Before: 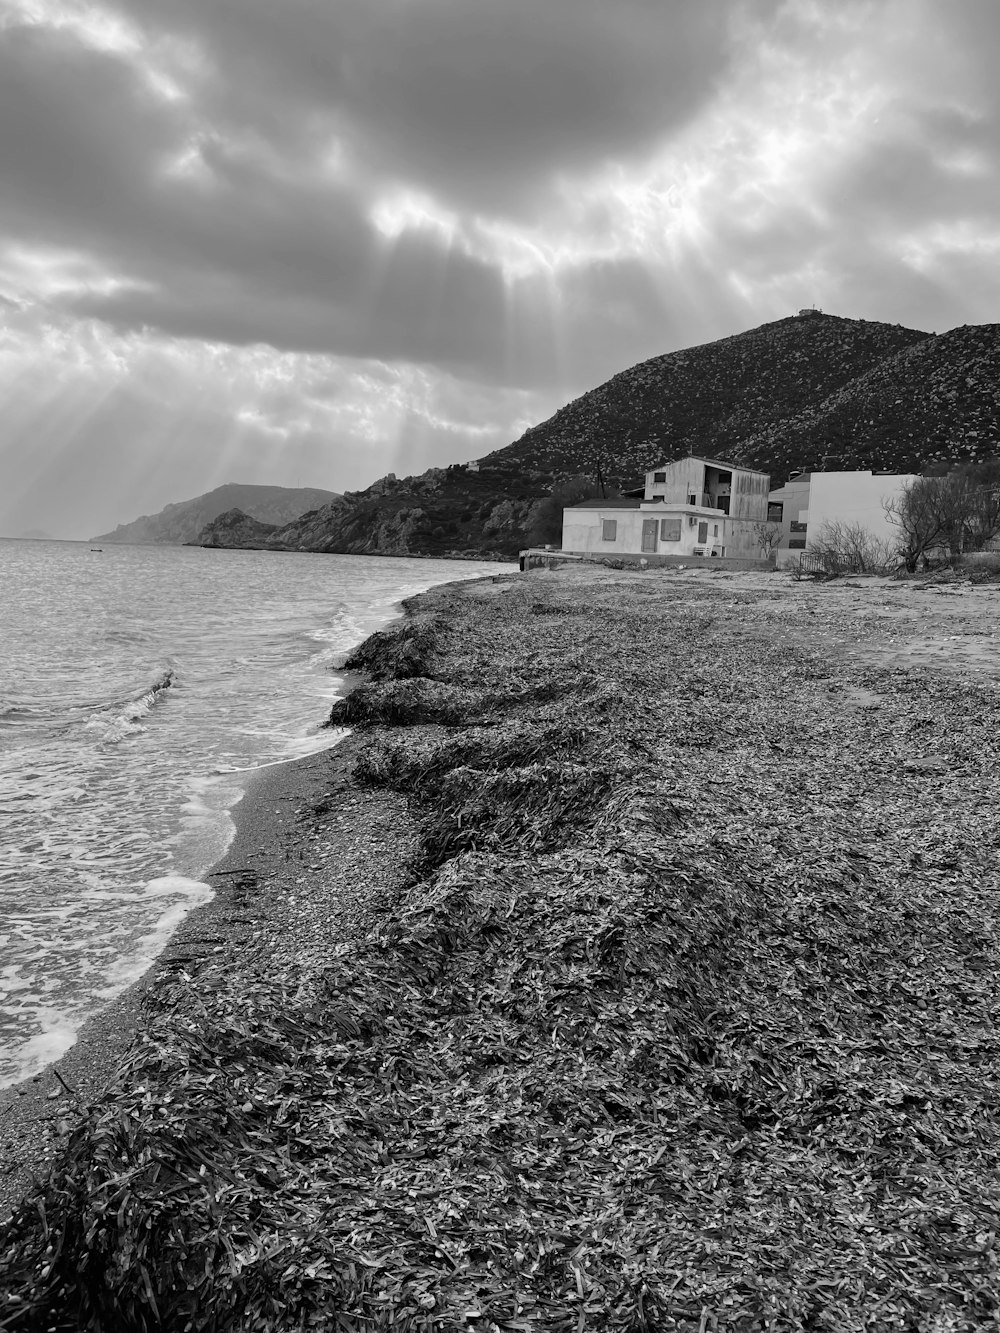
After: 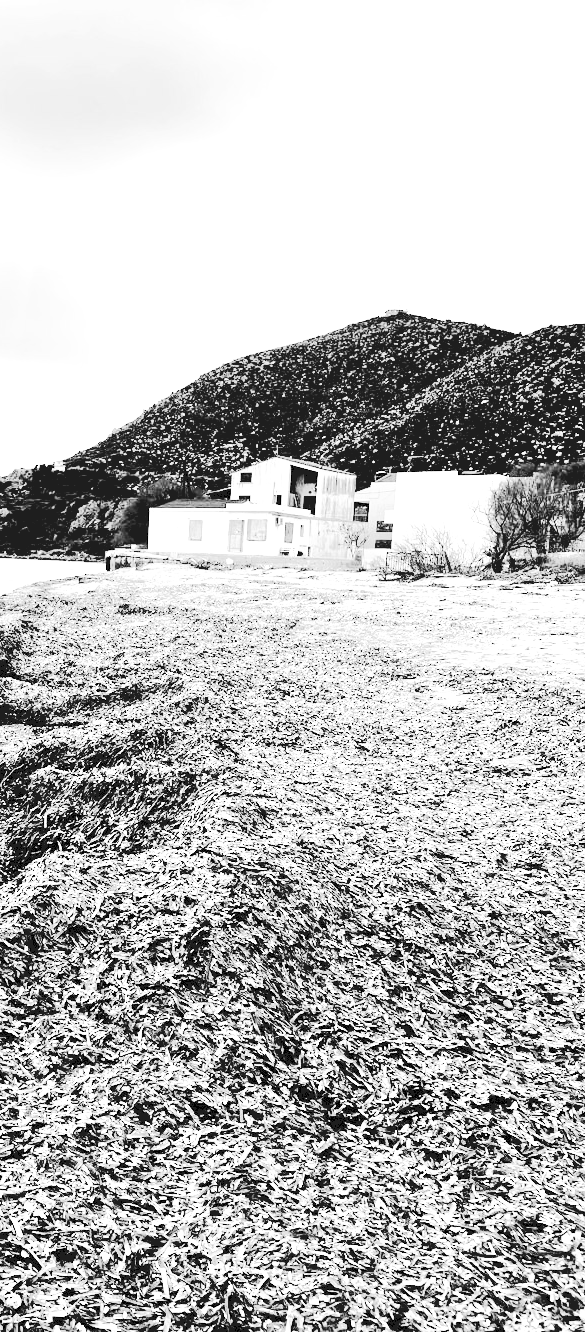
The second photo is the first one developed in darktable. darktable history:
contrast equalizer: y [[0.5 ×6], [0.5 ×6], [0.5, 0.5, 0.501, 0.545, 0.707, 0.863], [0 ×6], [0 ×6]]
contrast brightness saturation: contrast 0.4, brightness 0.1, saturation 0.21
crop: left 41.402%
exposure: black level correction 0.001, exposure 1.735 EV, compensate highlight preservation false
base curve: curves: ch0 [(0.065, 0.026) (0.236, 0.358) (0.53, 0.546) (0.777, 0.841) (0.924, 0.992)], preserve colors average RGB
